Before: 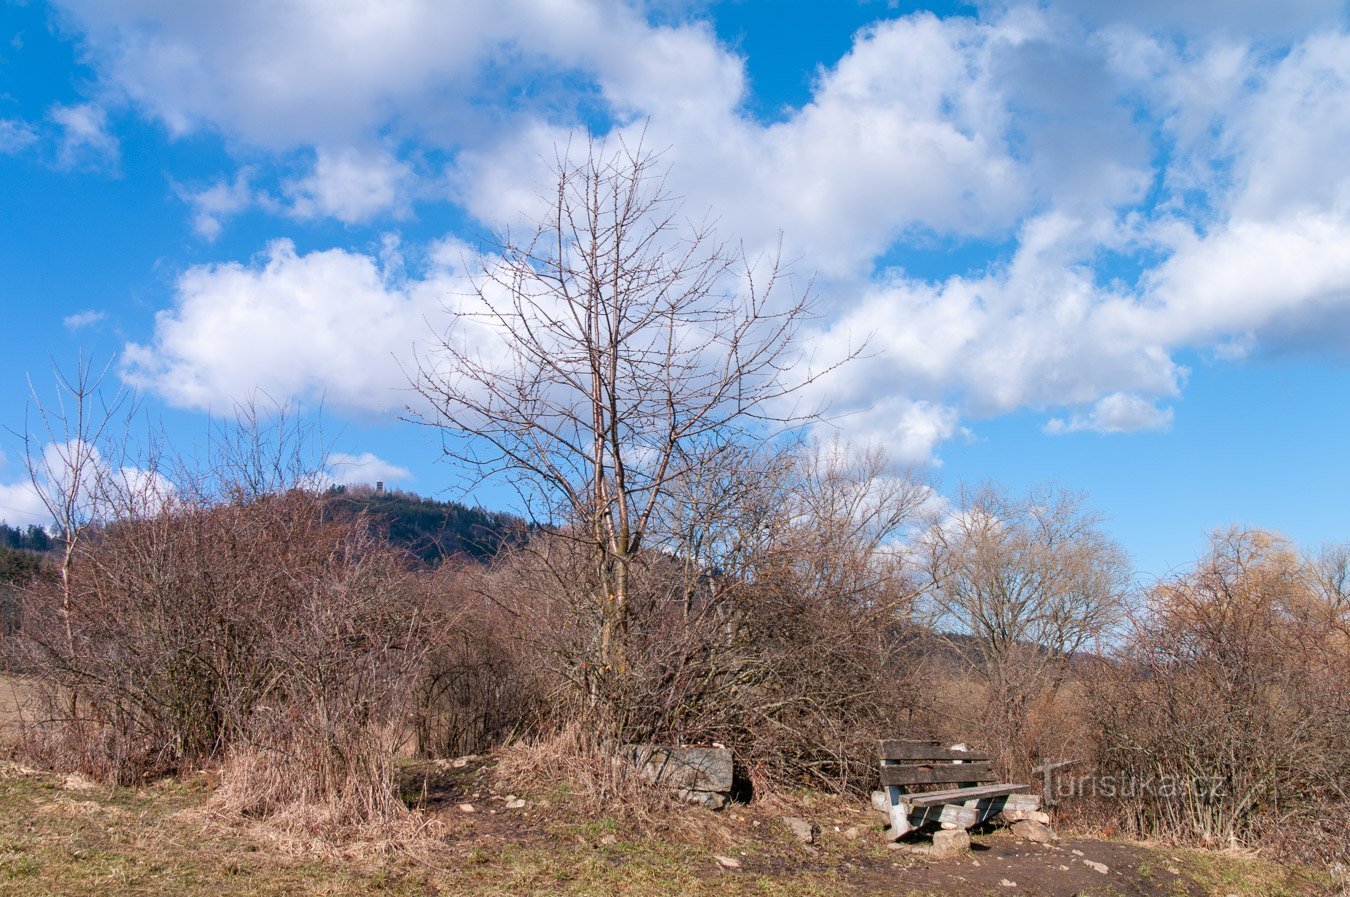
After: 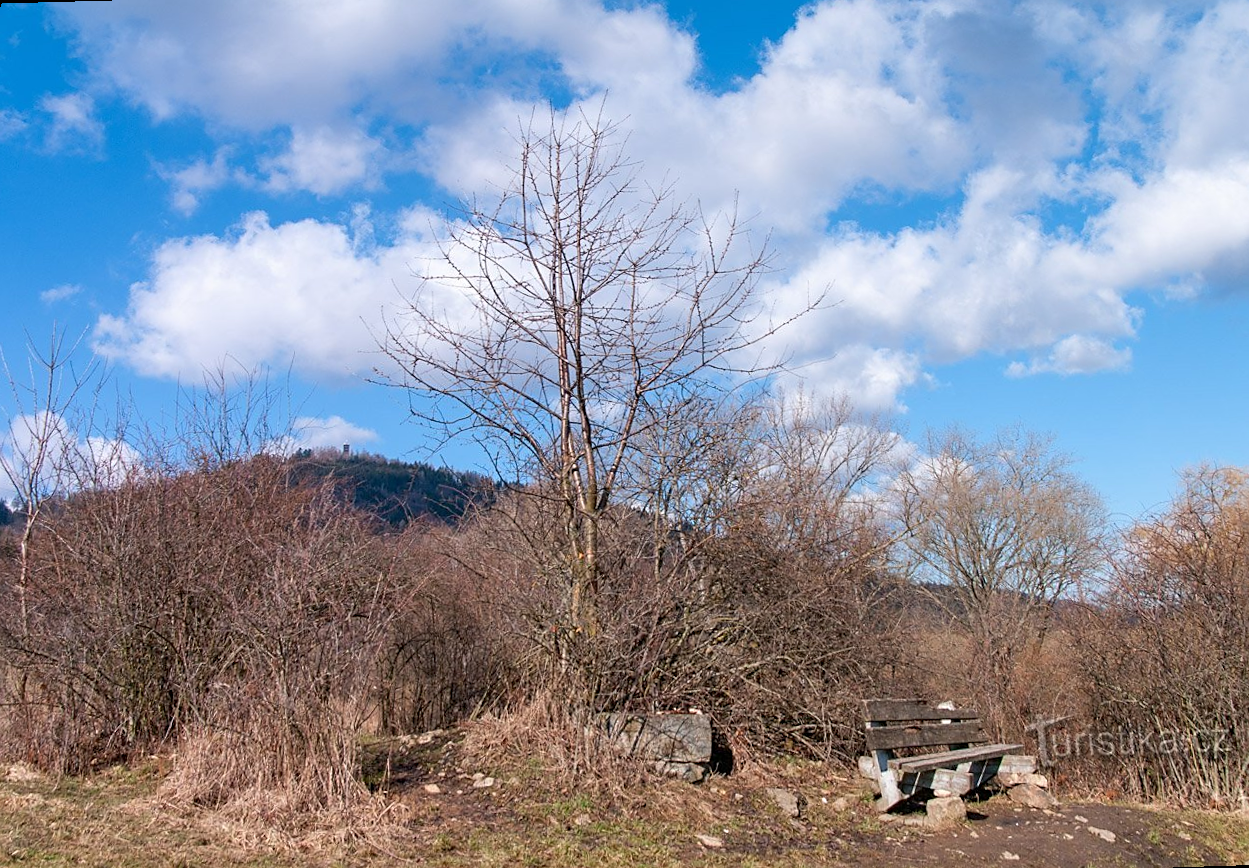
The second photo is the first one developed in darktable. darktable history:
rotate and perspective: rotation -1.68°, lens shift (vertical) -0.146, crop left 0.049, crop right 0.912, crop top 0.032, crop bottom 0.96
sharpen: radius 1.864, amount 0.398, threshold 1.271
